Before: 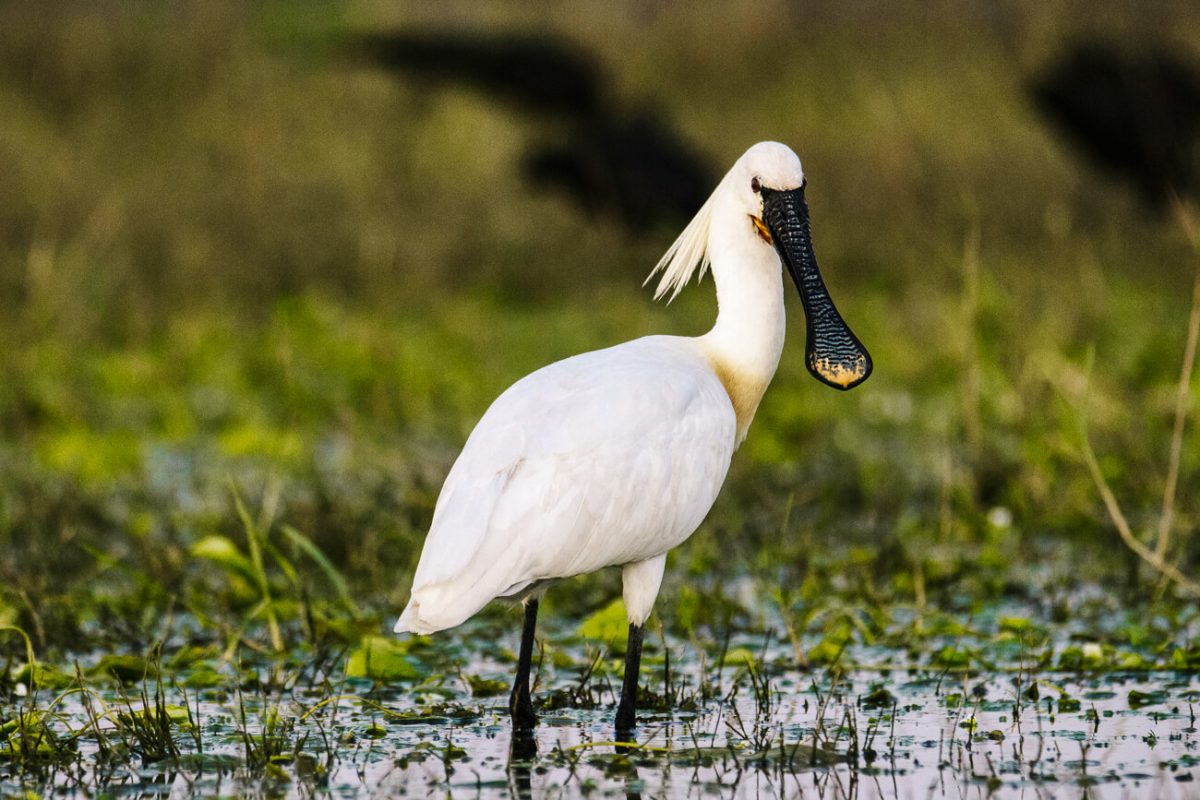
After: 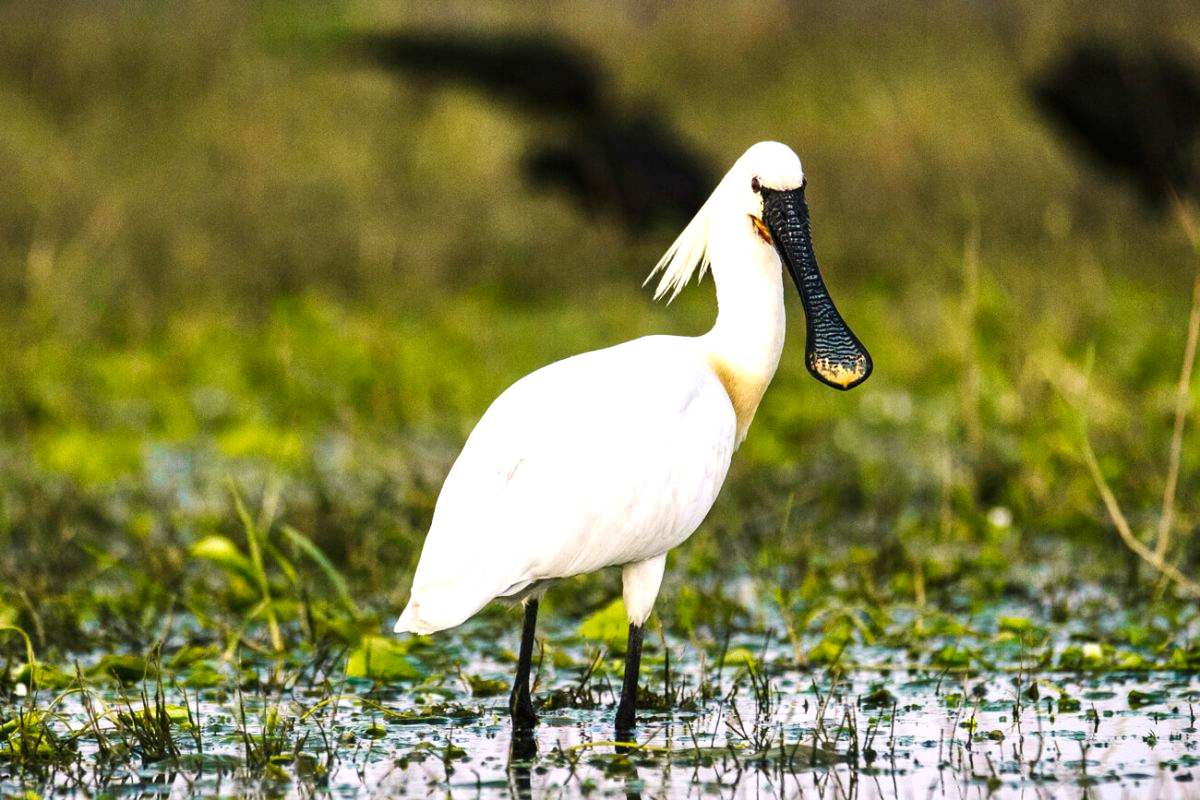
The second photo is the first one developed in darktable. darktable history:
color balance rgb: shadows lift › chroma 0.725%, shadows lift › hue 109.97°, perceptual saturation grading › global saturation -0.092%, global vibrance 20%
exposure: exposure 0.637 EV, compensate highlight preservation false
